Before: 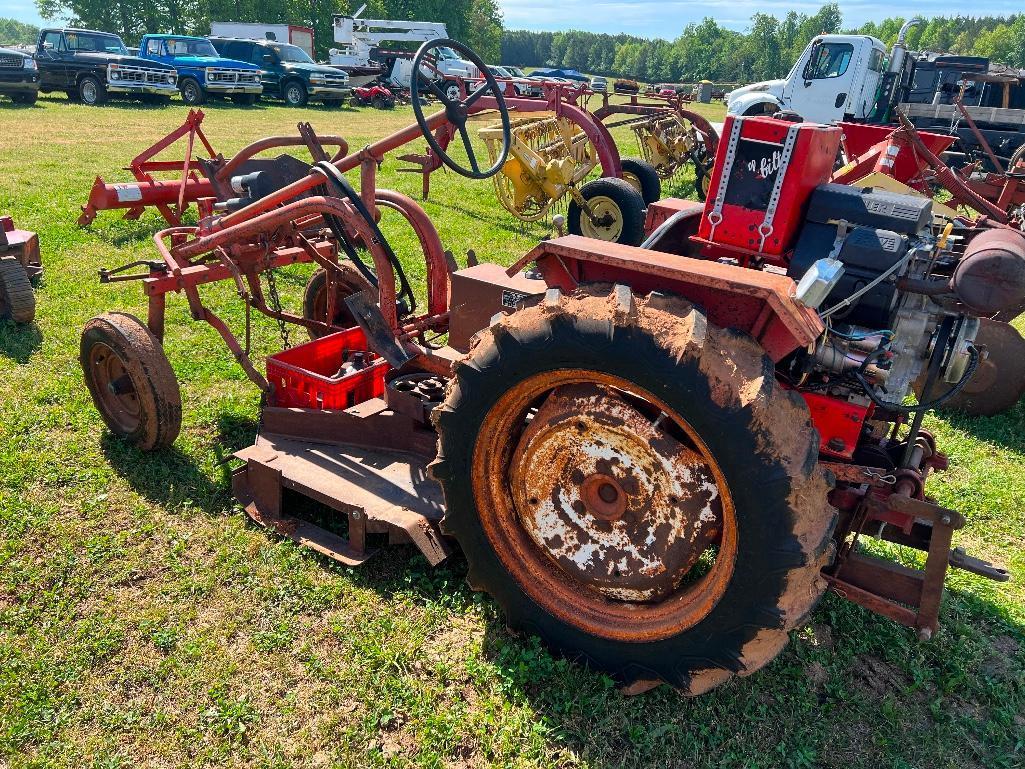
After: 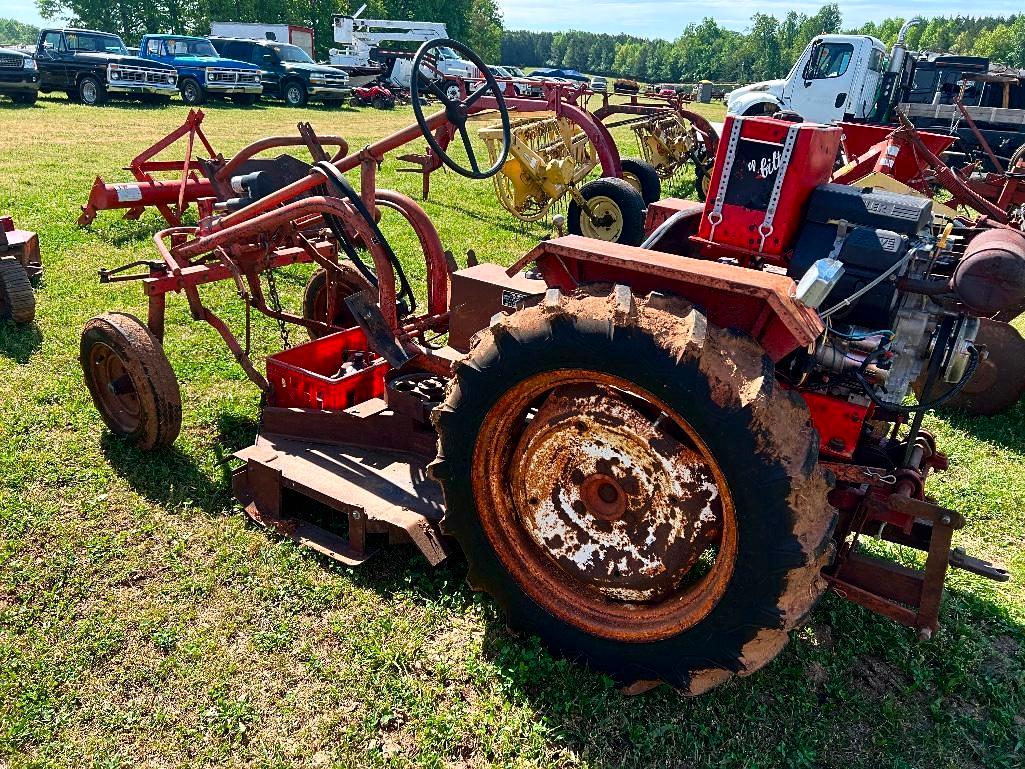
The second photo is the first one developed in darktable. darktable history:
sharpen: amount 0.217
velvia: strength 15.63%
shadows and highlights: shadows -64.2, white point adjustment -5.23, highlights 61.32
